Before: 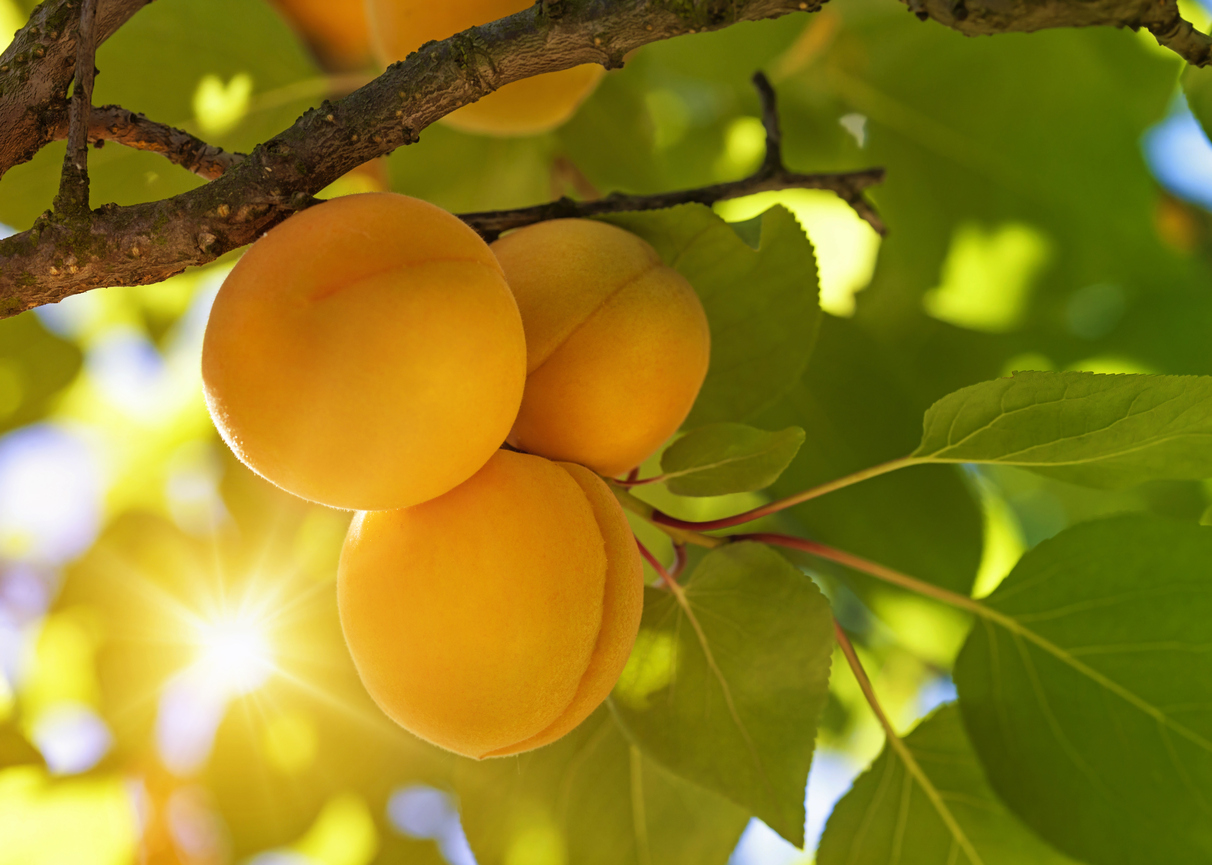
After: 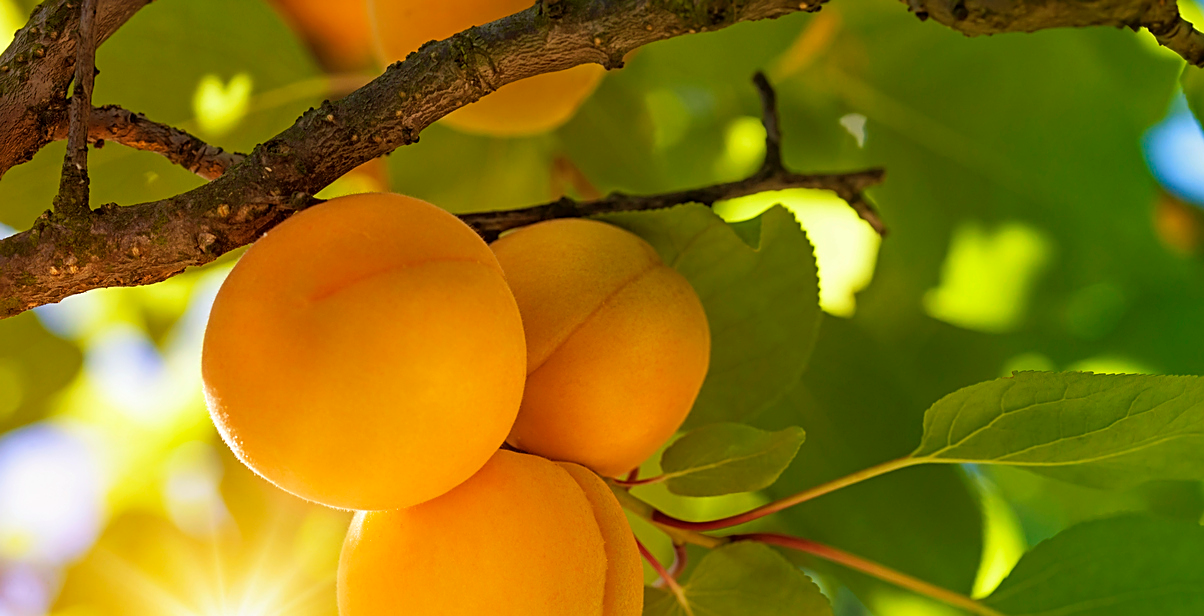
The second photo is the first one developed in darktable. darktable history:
crop: right 0%, bottom 28.717%
sharpen: on, module defaults
